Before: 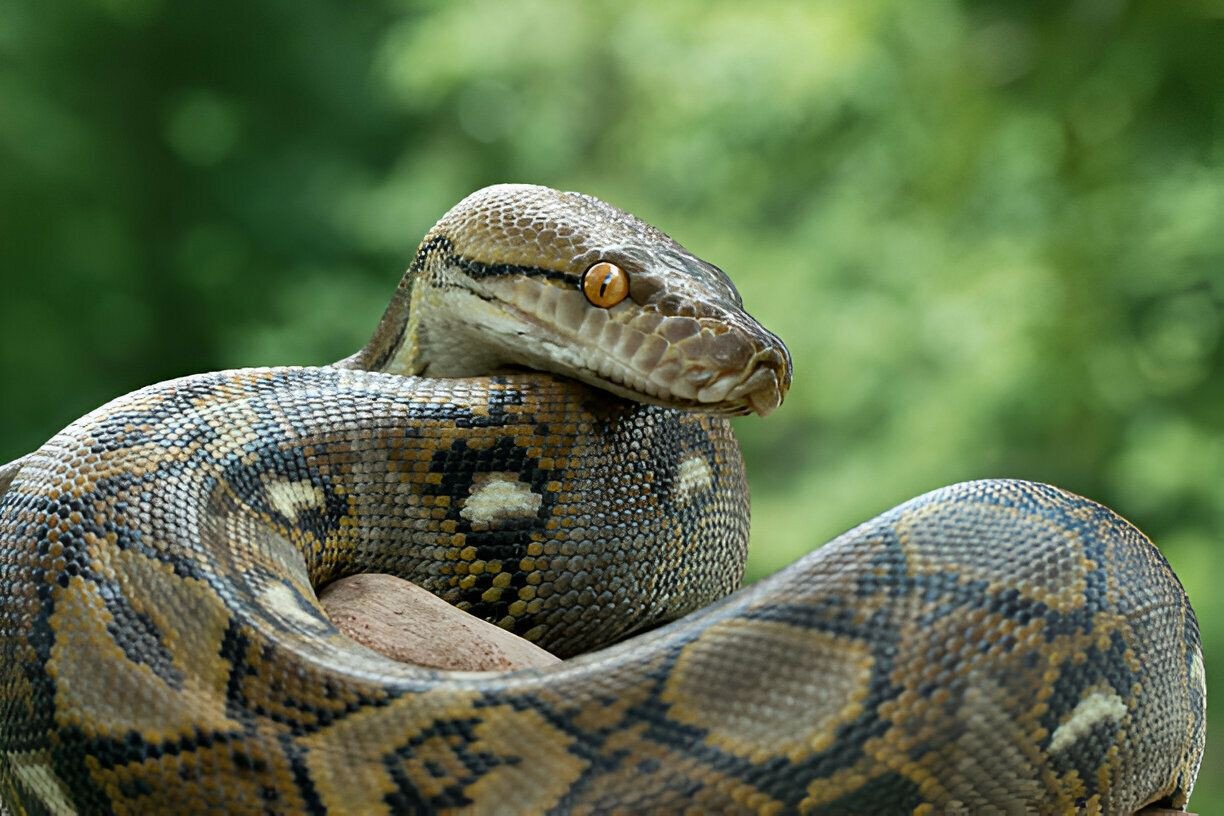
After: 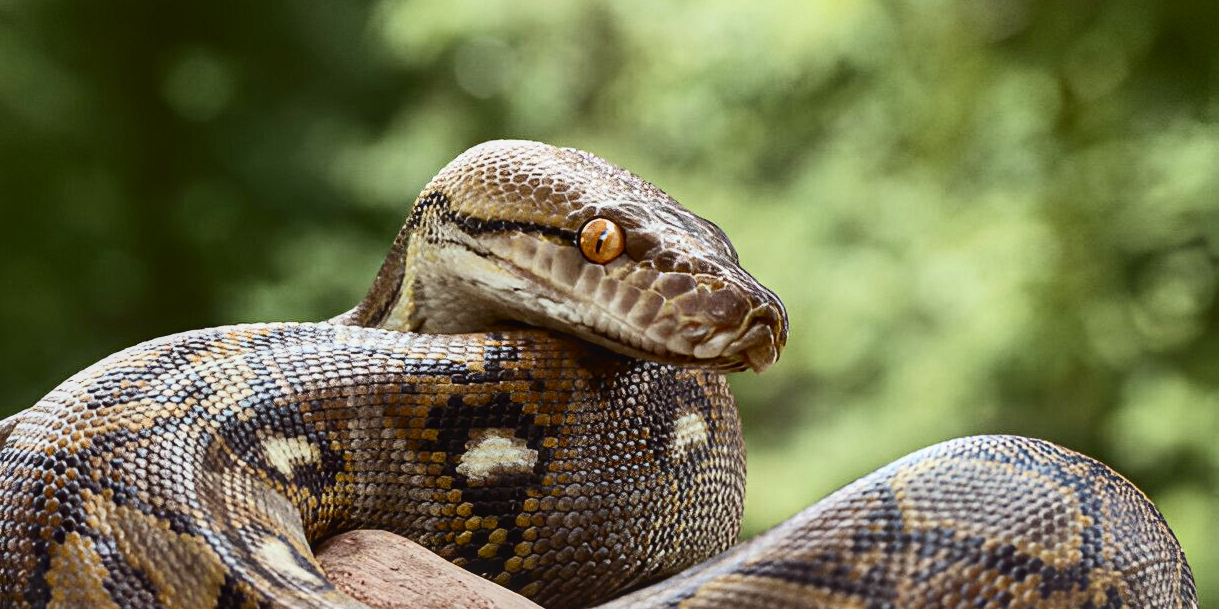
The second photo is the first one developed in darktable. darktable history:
crop: left 0.387%, top 5.469%, bottom 19.809%
rgb levels: mode RGB, independent channels, levels [[0, 0.474, 1], [0, 0.5, 1], [0, 0.5, 1]]
contrast brightness saturation: contrast 0.28
local contrast: detail 110%
